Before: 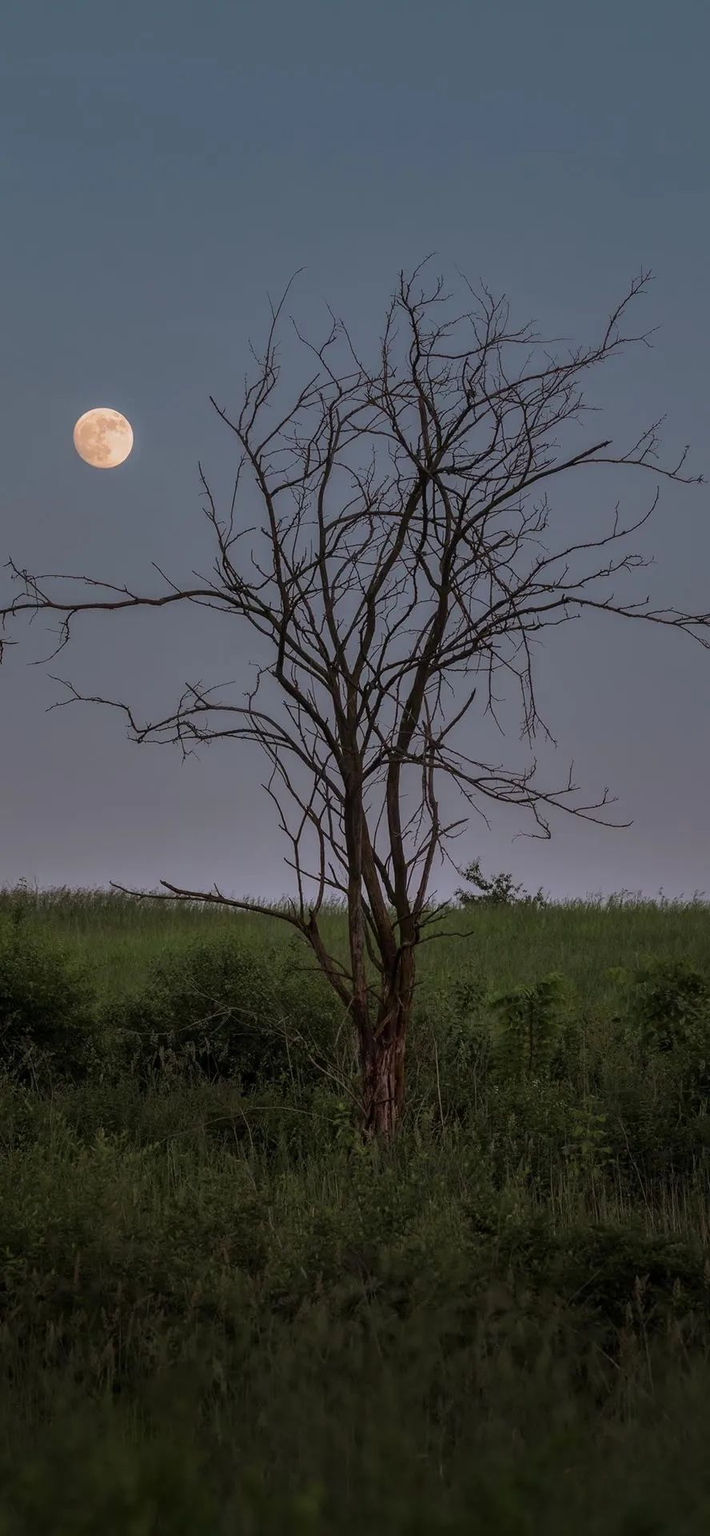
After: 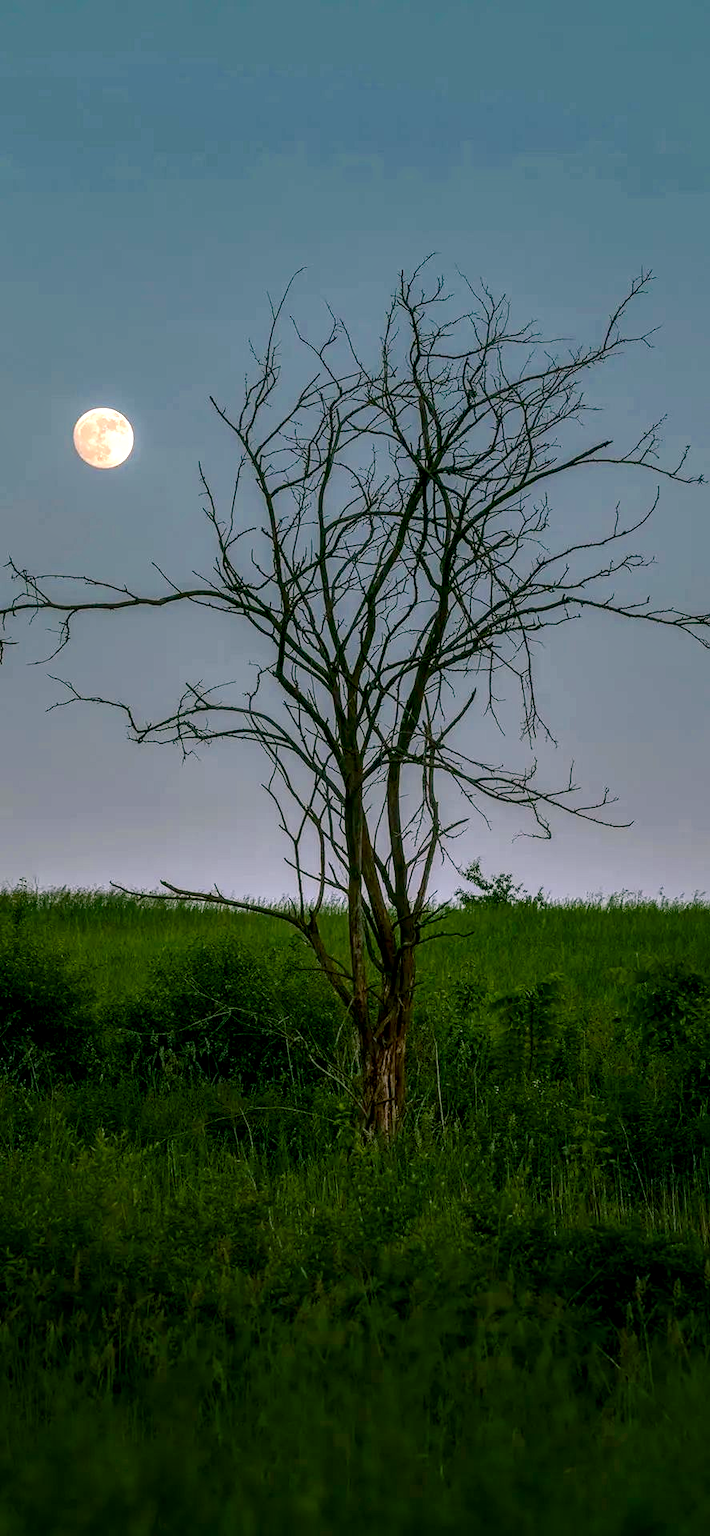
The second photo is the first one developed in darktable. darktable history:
color balance rgb: shadows lift › chroma 11.389%, shadows lift › hue 133.3°, perceptual saturation grading › global saturation 20%, perceptual saturation grading › highlights -25.306%, perceptual saturation grading › shadows 49.862%, global vibrance 6.88%, saturation formula JzAzBz (2021)
exposure: exposure 0.72 EV, compensate exposure bias true, compensate highlight preservation false
contrast equalizer: y [[0.5, 0.488, 0.462, 0.461, 0.491, 0.5], [0.5 ×6], [0.5 ×6], [0 ×6], [0 ×6]]
local contrast: detail 150%
